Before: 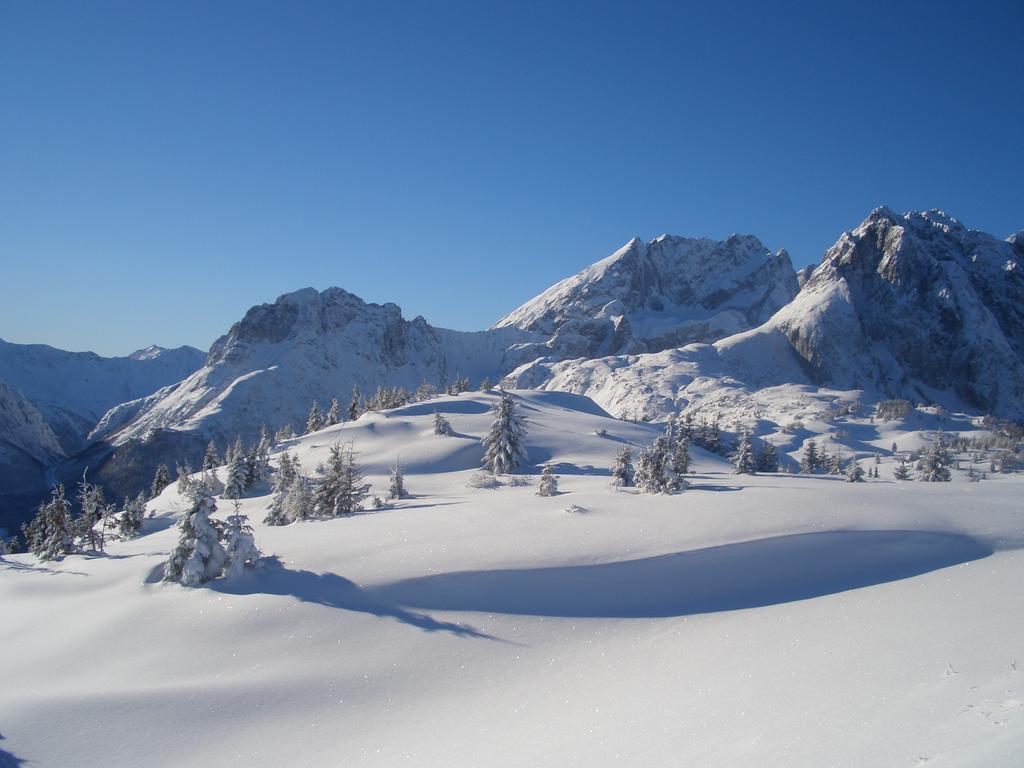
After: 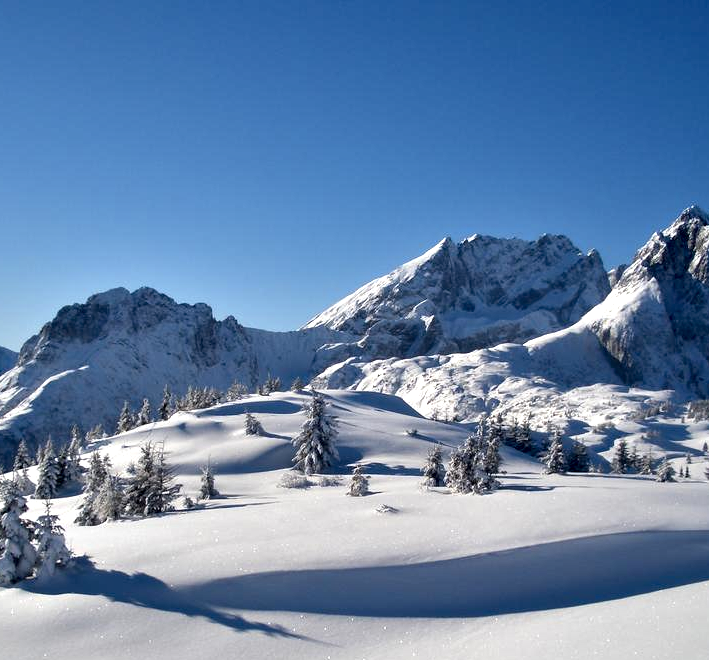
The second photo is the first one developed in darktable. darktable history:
crop: left 18.479%, right 12.2%, bottom 13.971%
exposure: black level correction 0.009, exposure 0.119 EV, compensate highlight preservation false
contrast equalizer: octaves 7, y [[0.609, 0.611, 0.615, 0.613, 0.607, 0.603], [0.504, 0.498, 0.496, 0.499, 0.506, 0.516], [0 ×6], [0 ×6], [0 ×6]]
